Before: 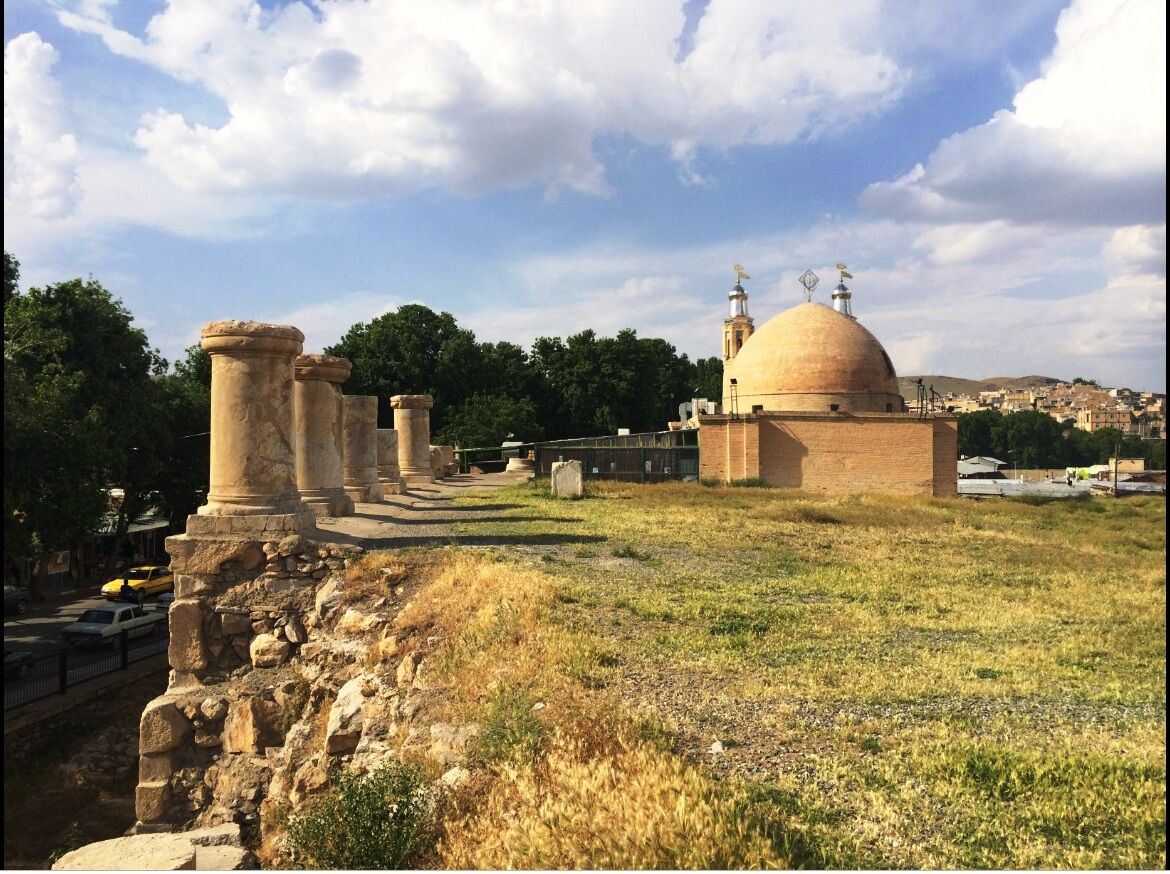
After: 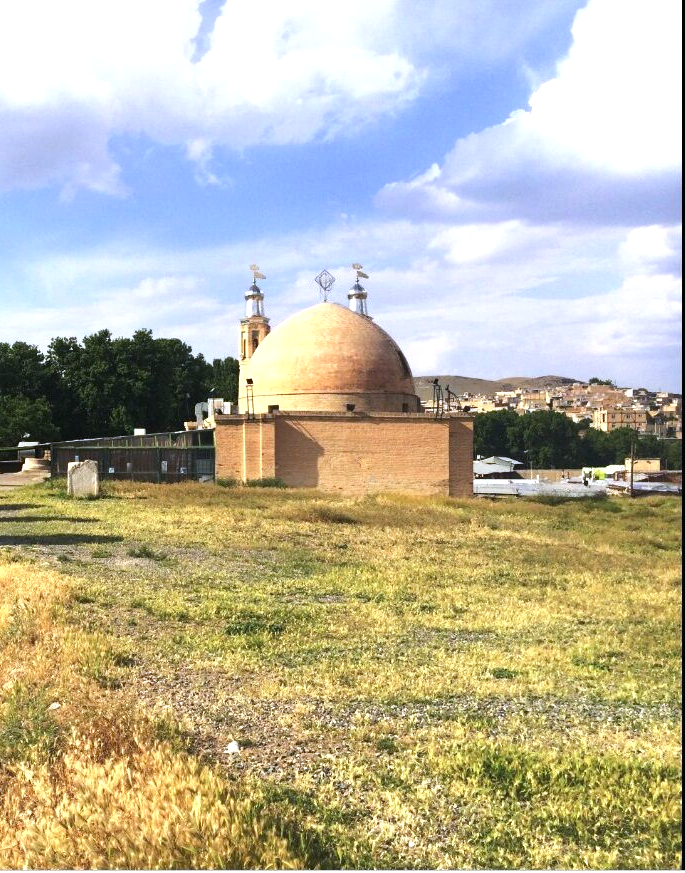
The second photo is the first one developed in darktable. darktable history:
crop: left 41.402%
white balance: red 0.967, blue 1.119, emerald 0.756
exposure: black level correction 0, exposure 0.5 EV, compensate exposure bias true, compensate highlight preservation false
